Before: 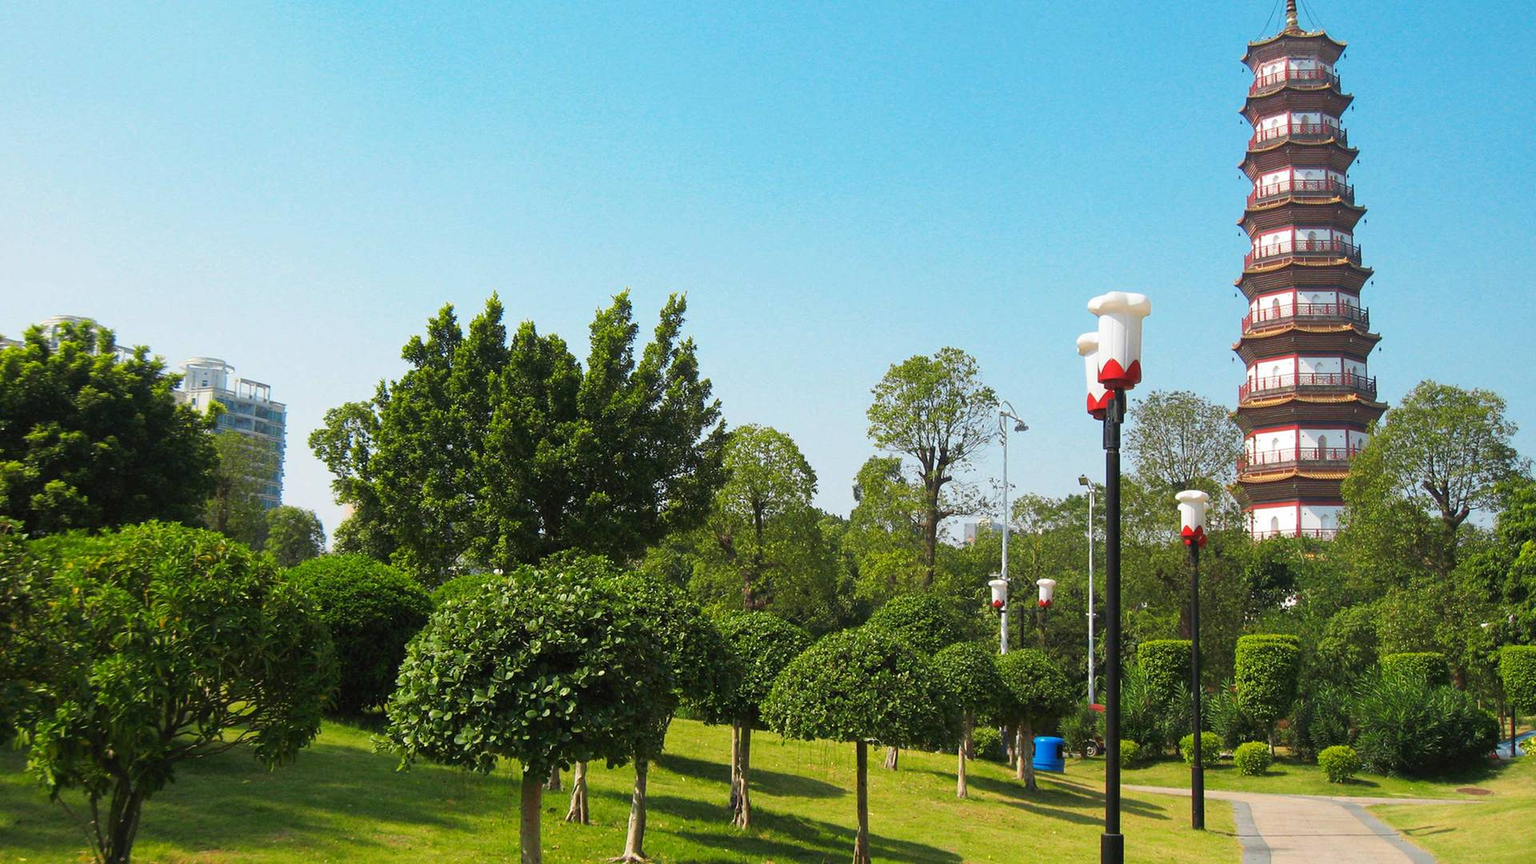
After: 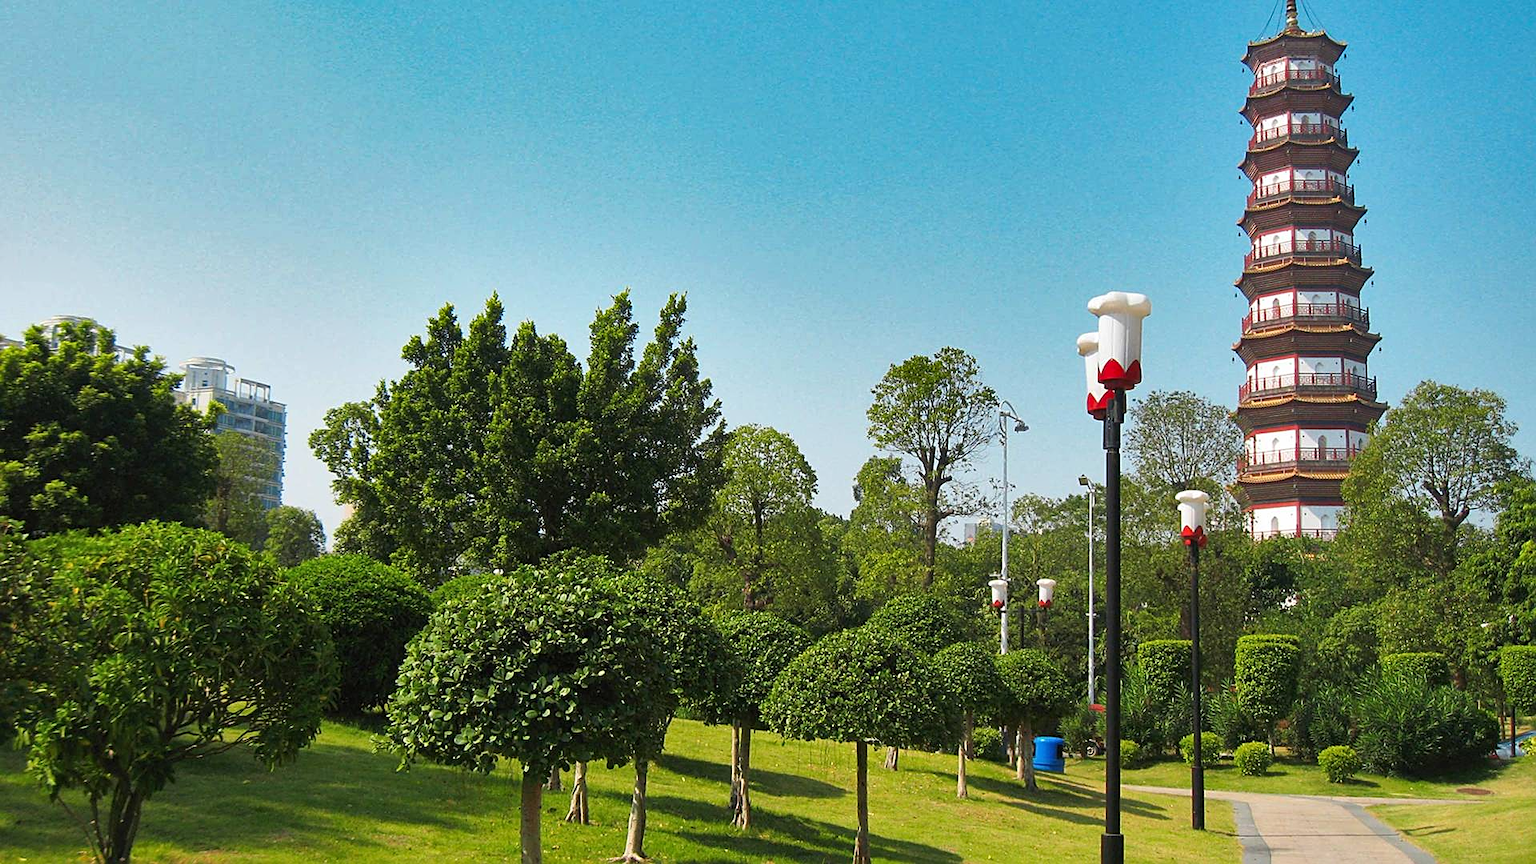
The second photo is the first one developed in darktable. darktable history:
shadows and highlights: radius 108.52, shadows 23.73, highlights -59.32, low approximation 0.01, soften with gaussian
sharpen: on, module defaults
